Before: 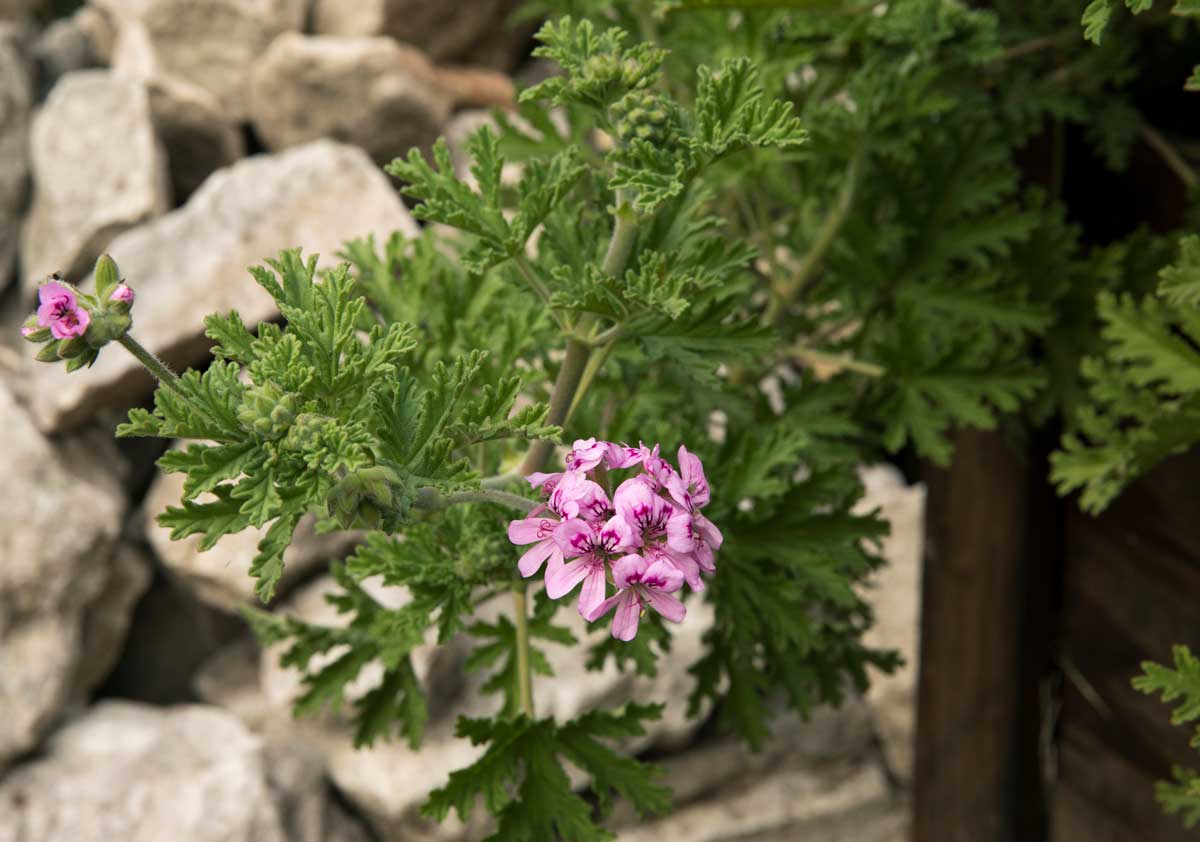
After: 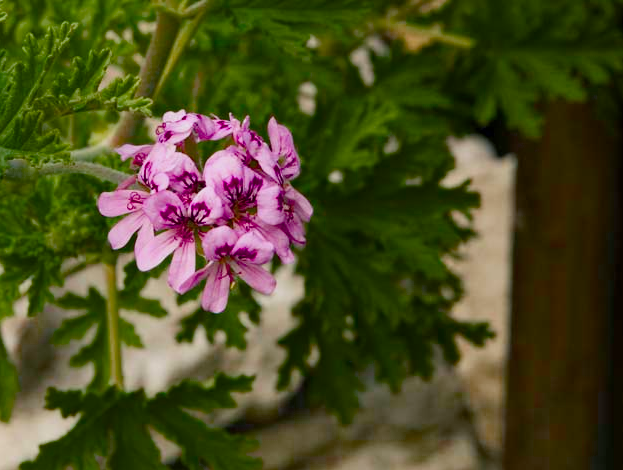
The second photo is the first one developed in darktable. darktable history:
crop: left 34.218%, top 38.986%, right 13.833%, bottom 5.149%
color balance rgb: shadows lift › chroma 1.036%, shadows lift › hue 217.01°, perceptual saturation grading › global saturation 34.905%, perceptual saturation grading › highlights -29.852%, perceptual saturation grading › shadows 36.011%, global vibrance -8.007%, contrast -12.383%, saturation formula JzAzBz (2021)
color correction: highlights b* -0.043
